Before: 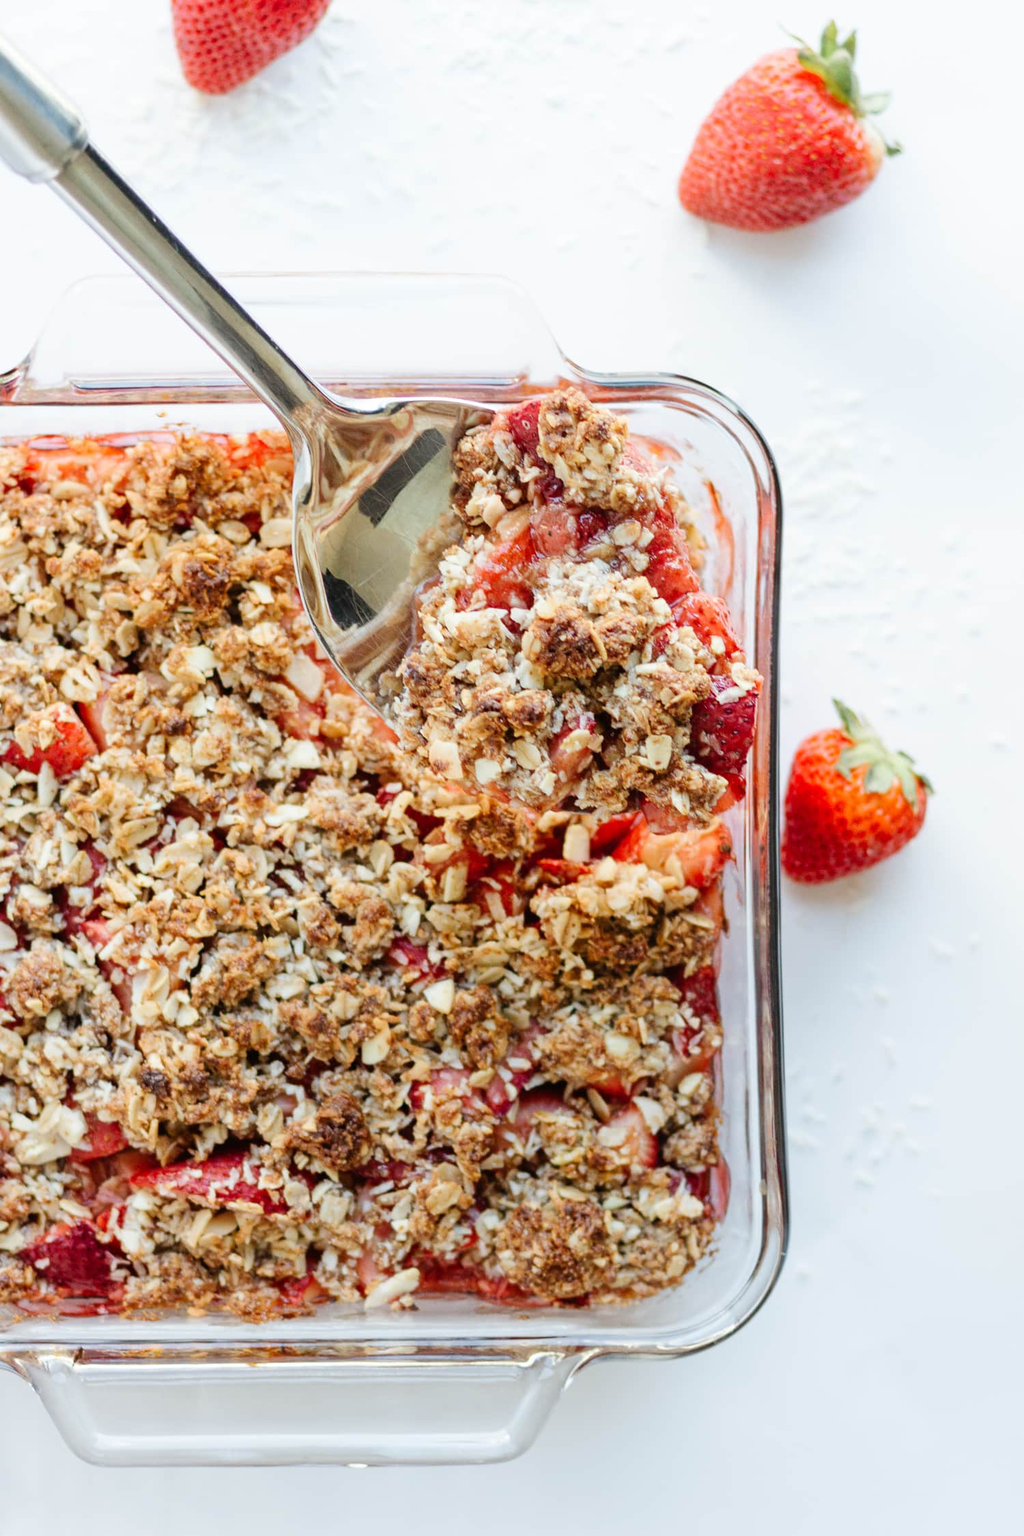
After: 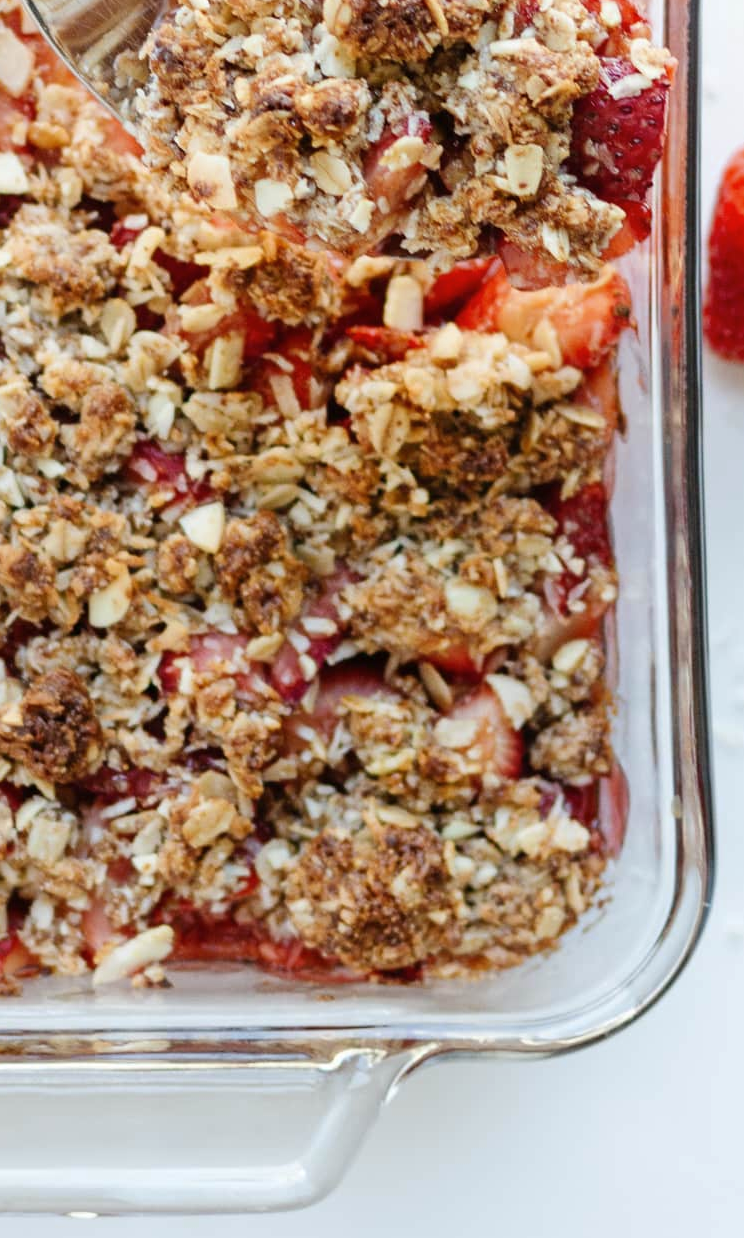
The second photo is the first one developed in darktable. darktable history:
crop: left 29.422%, top 41.456%, right 20.974%, bottom 3.499%
color zones: curves: ch0 [(0.068, 0.464) (0.25, 0.5) (0.48, 0.508) (0.75, 0.536) (0.886, 0.476) (0.967, 0.456)]; ch1 [(0.066, 0.456) (0.25, 0.5) (0.616, 0.508) (0.746, 0.56) (0.934, 0.444)]
